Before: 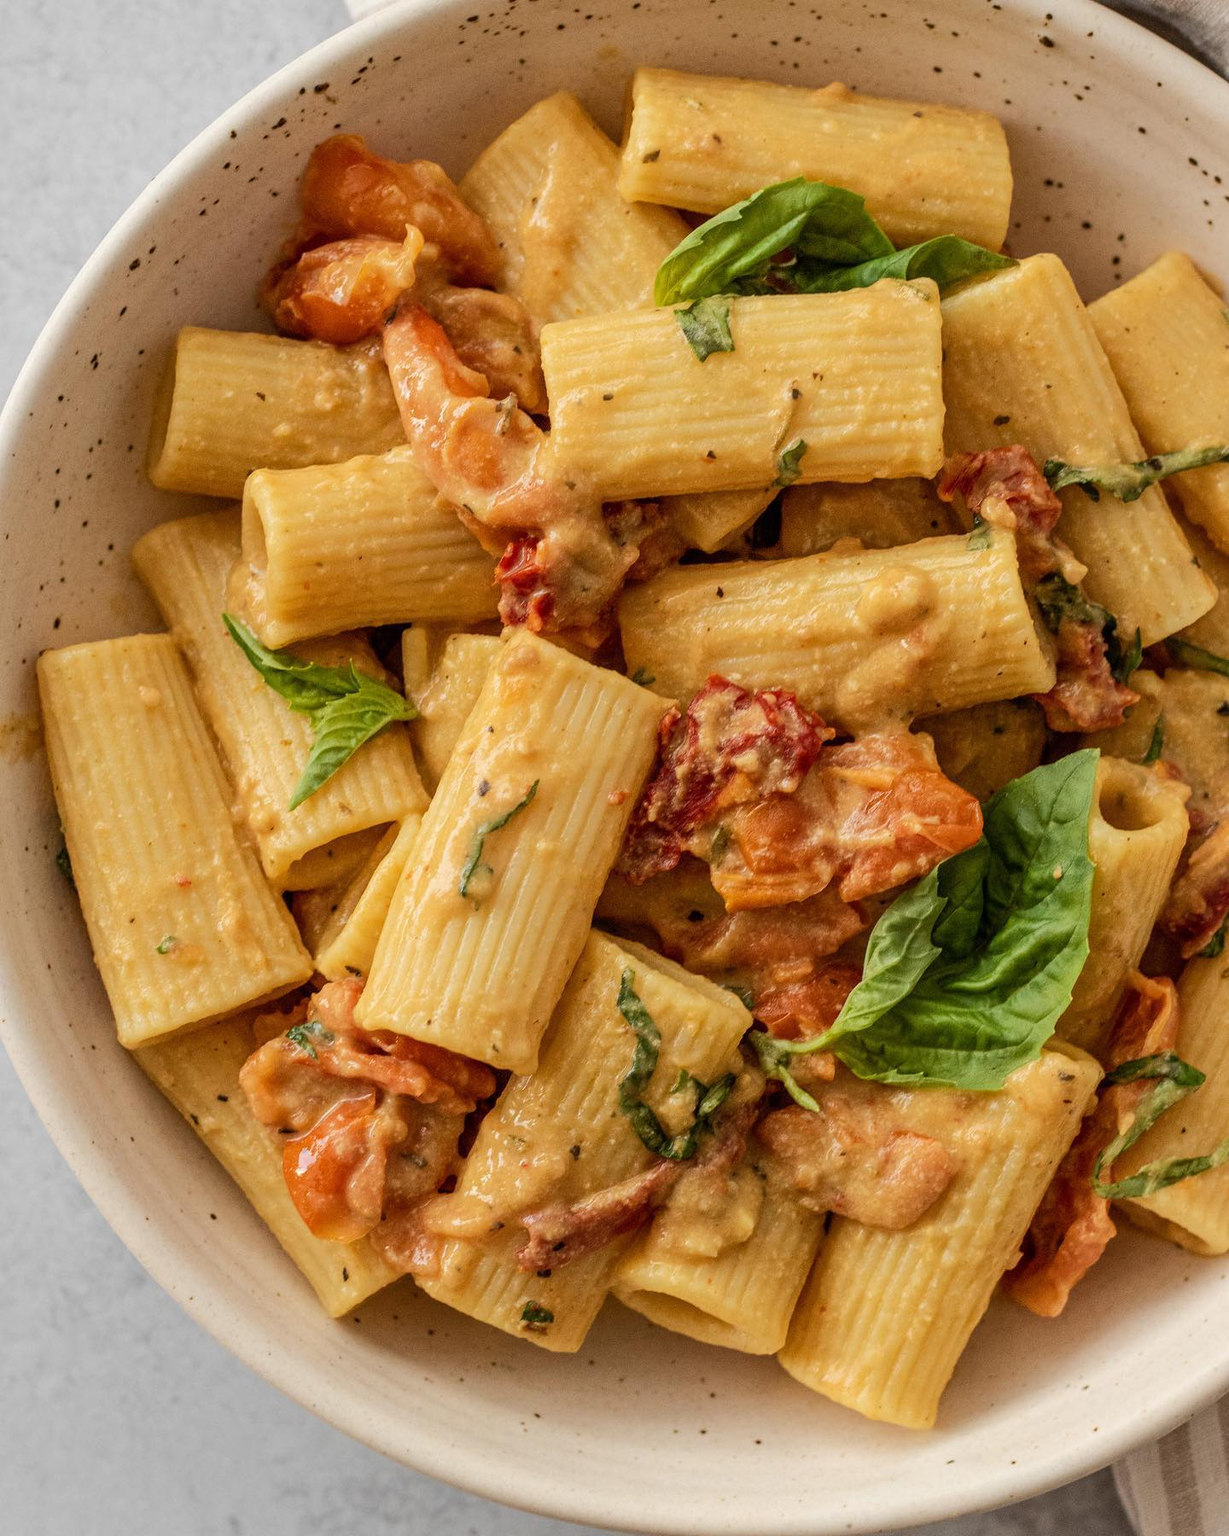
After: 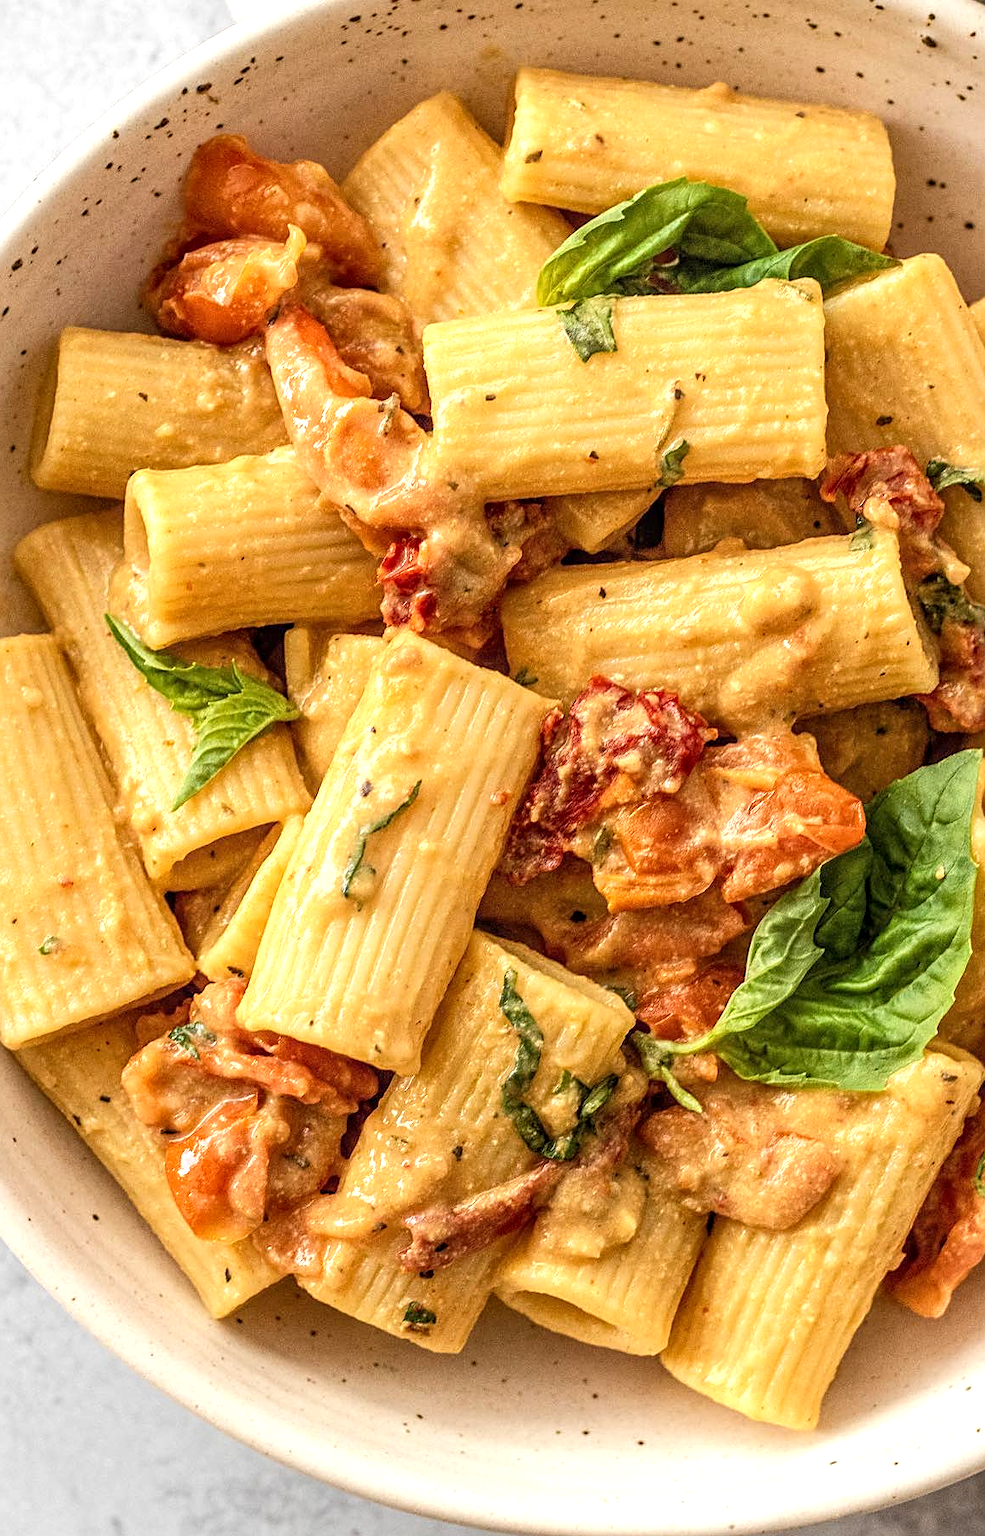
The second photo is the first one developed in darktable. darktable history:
exposure: black level correction 0, exposure 0.7 EV, compensate exposure bias true, compensate highlight preservation false
sharpen: on, module defaults
local contrast: on, module defaults
crop and rotate: left 9.597%, right 10.195%
